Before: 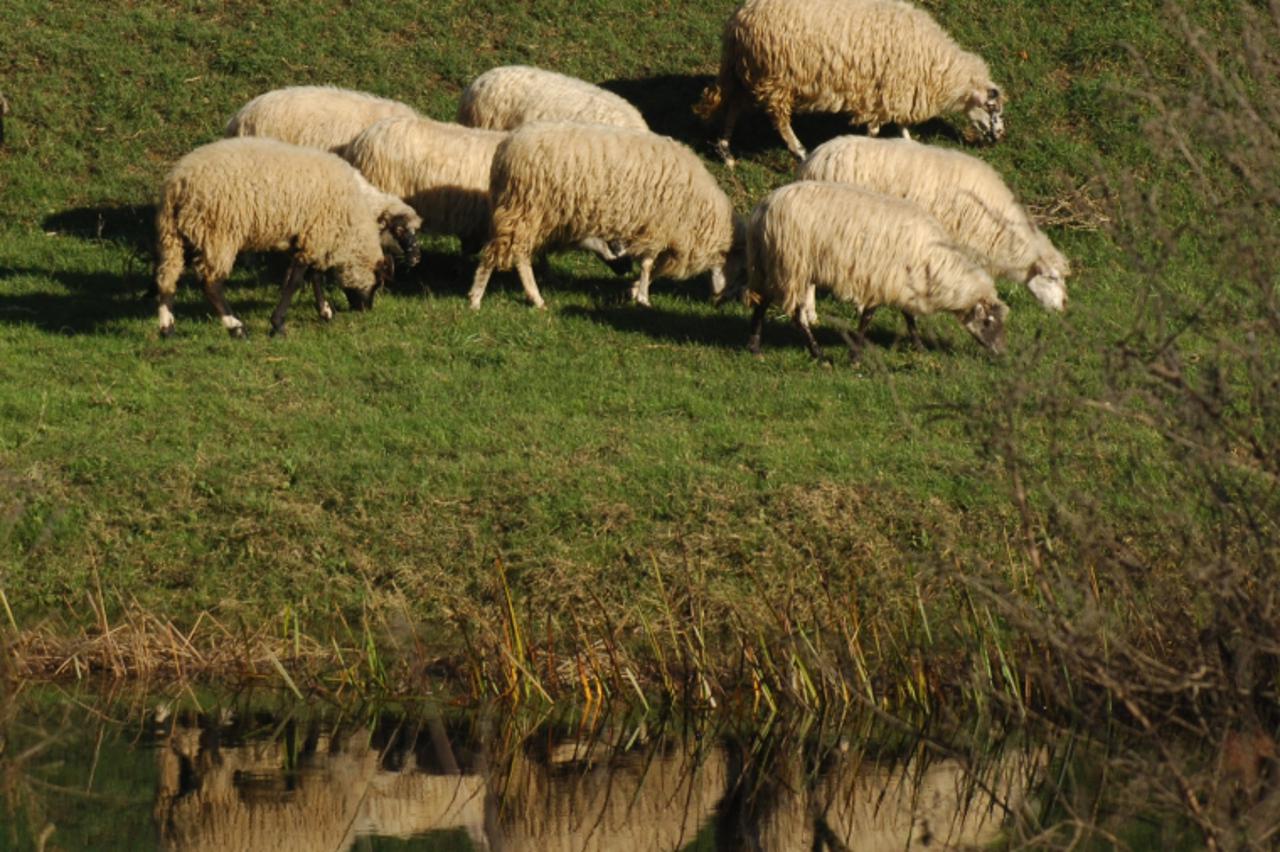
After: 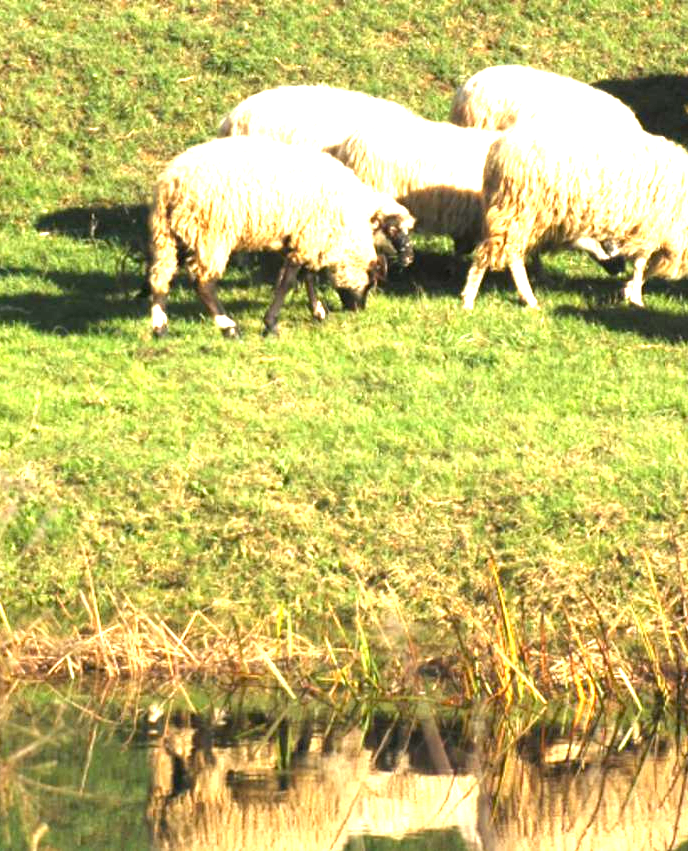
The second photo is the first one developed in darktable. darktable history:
crop: left 0.587%, right 45.588%, bottom 0.086%
exposure: black level correction 0.001, exposure 2.607 EV, compensate exposure bias true, compensate highlight preservation false
